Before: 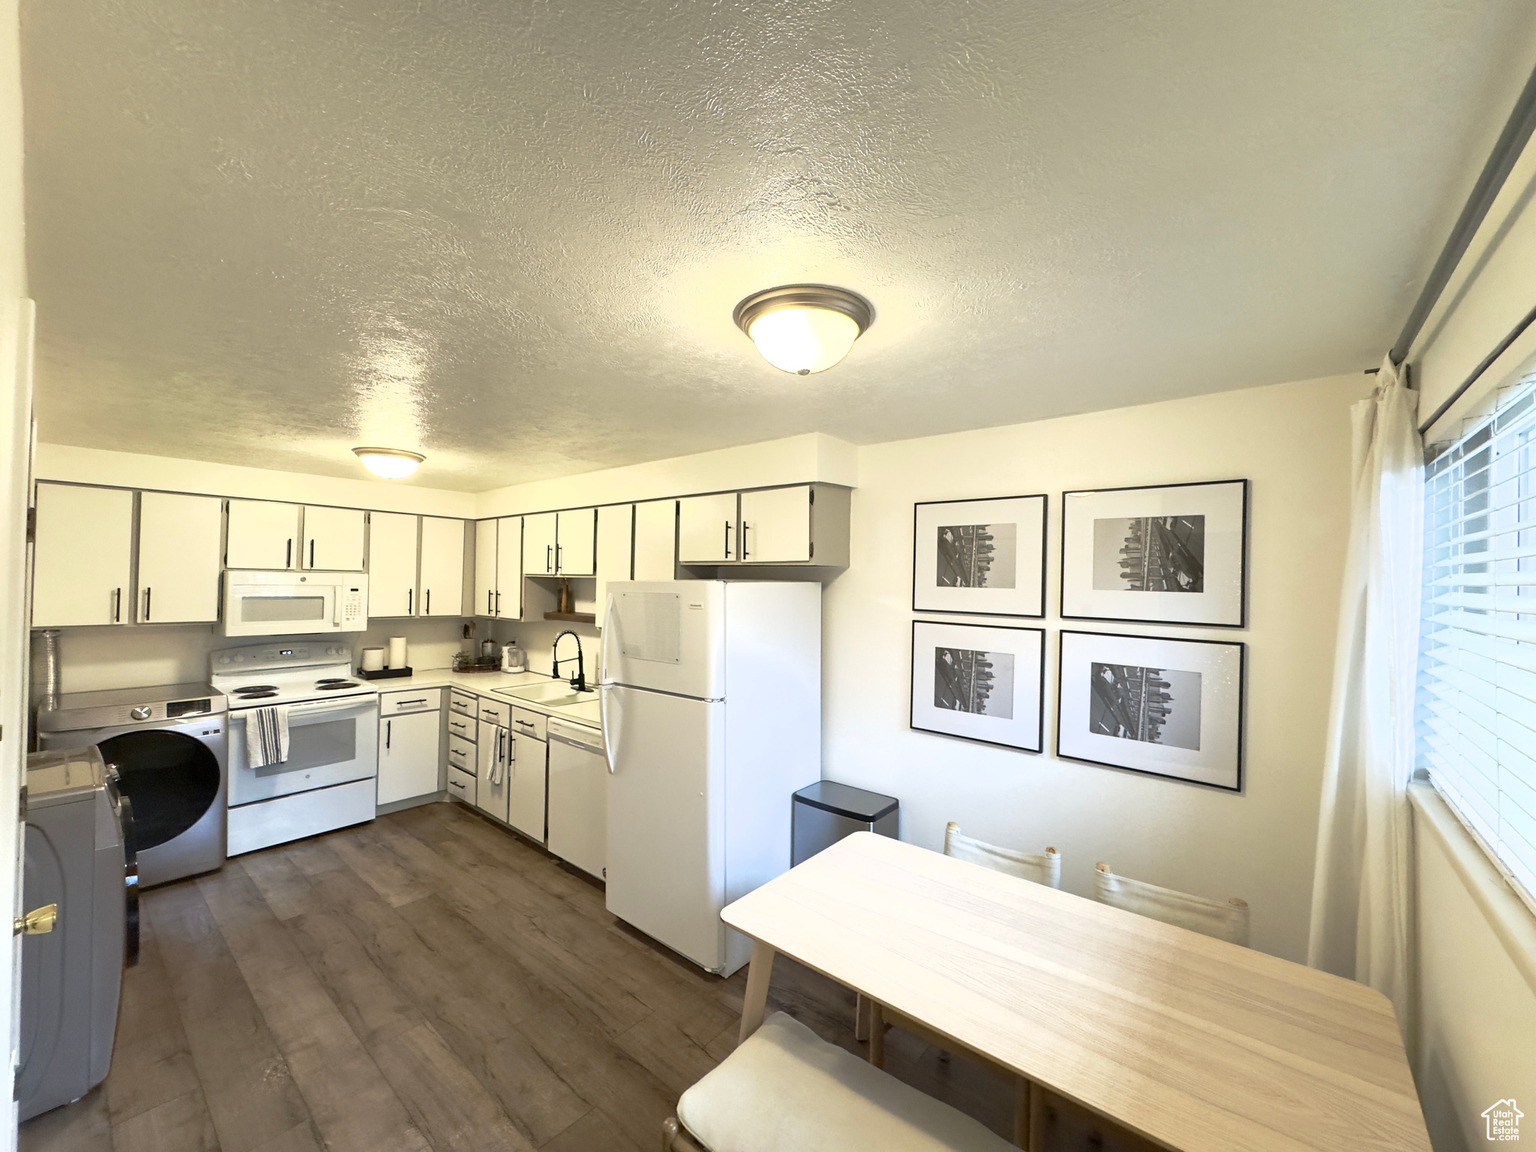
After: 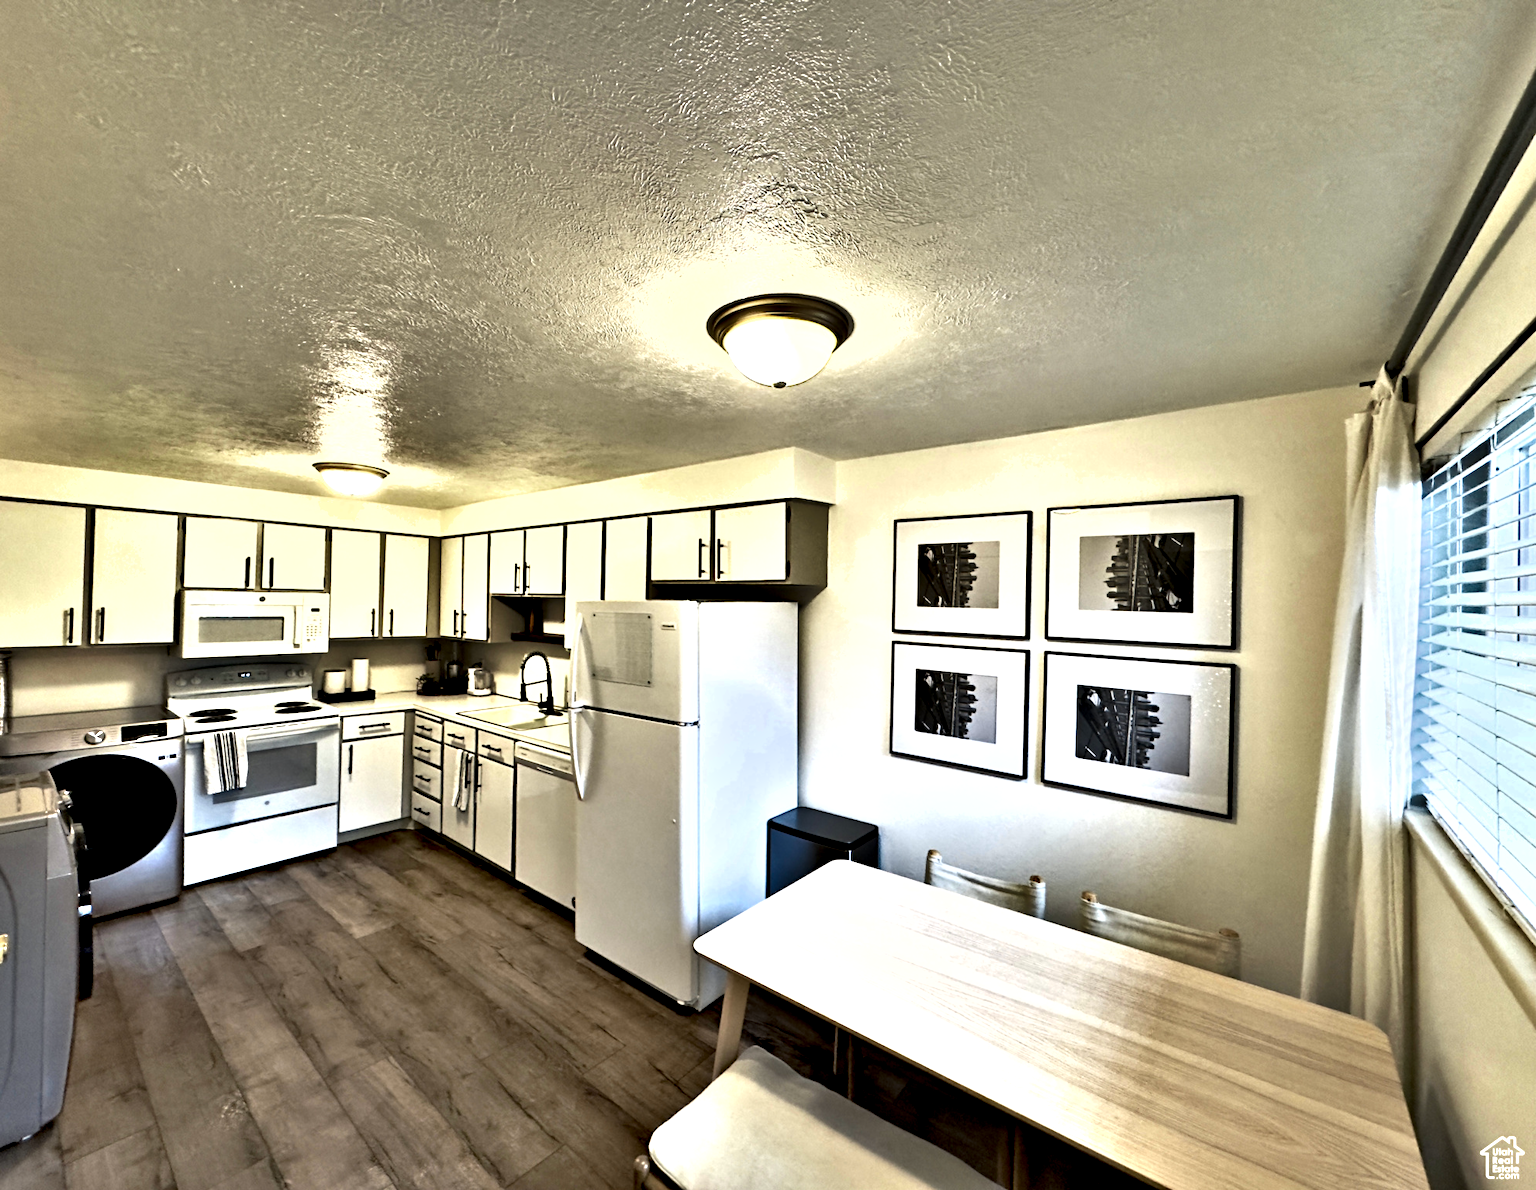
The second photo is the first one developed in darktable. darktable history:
crop and rotate: left 3.268%
contrast equalizer: y [[0.48, 0.654, 0.731, 0.706, 0.772, 0.382], [0.55 ×6], [0 ×6], [0 ×6], [0 ×6]]
shadows and highlights: shadows 52.63, soften with gaussian
